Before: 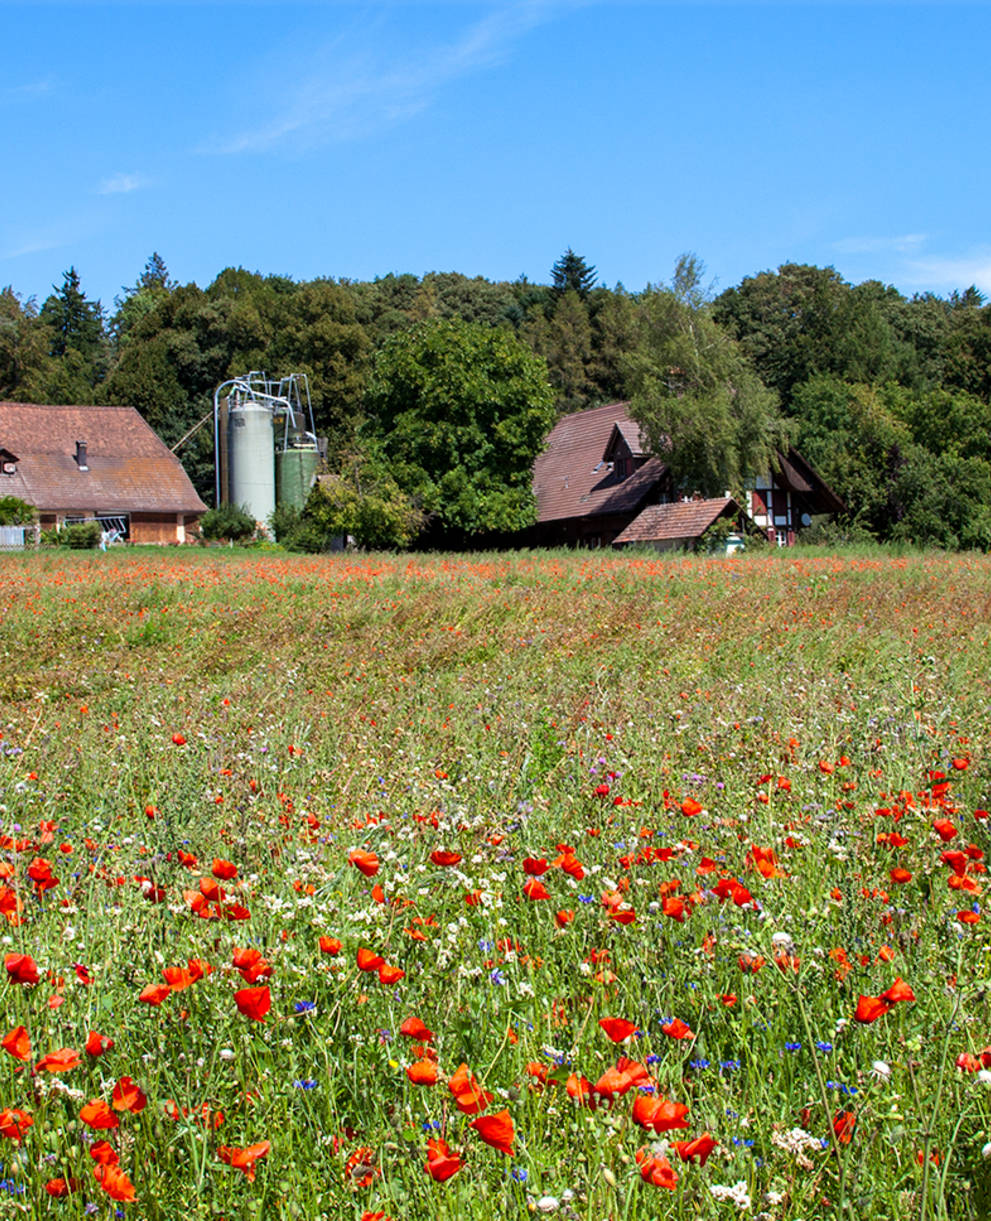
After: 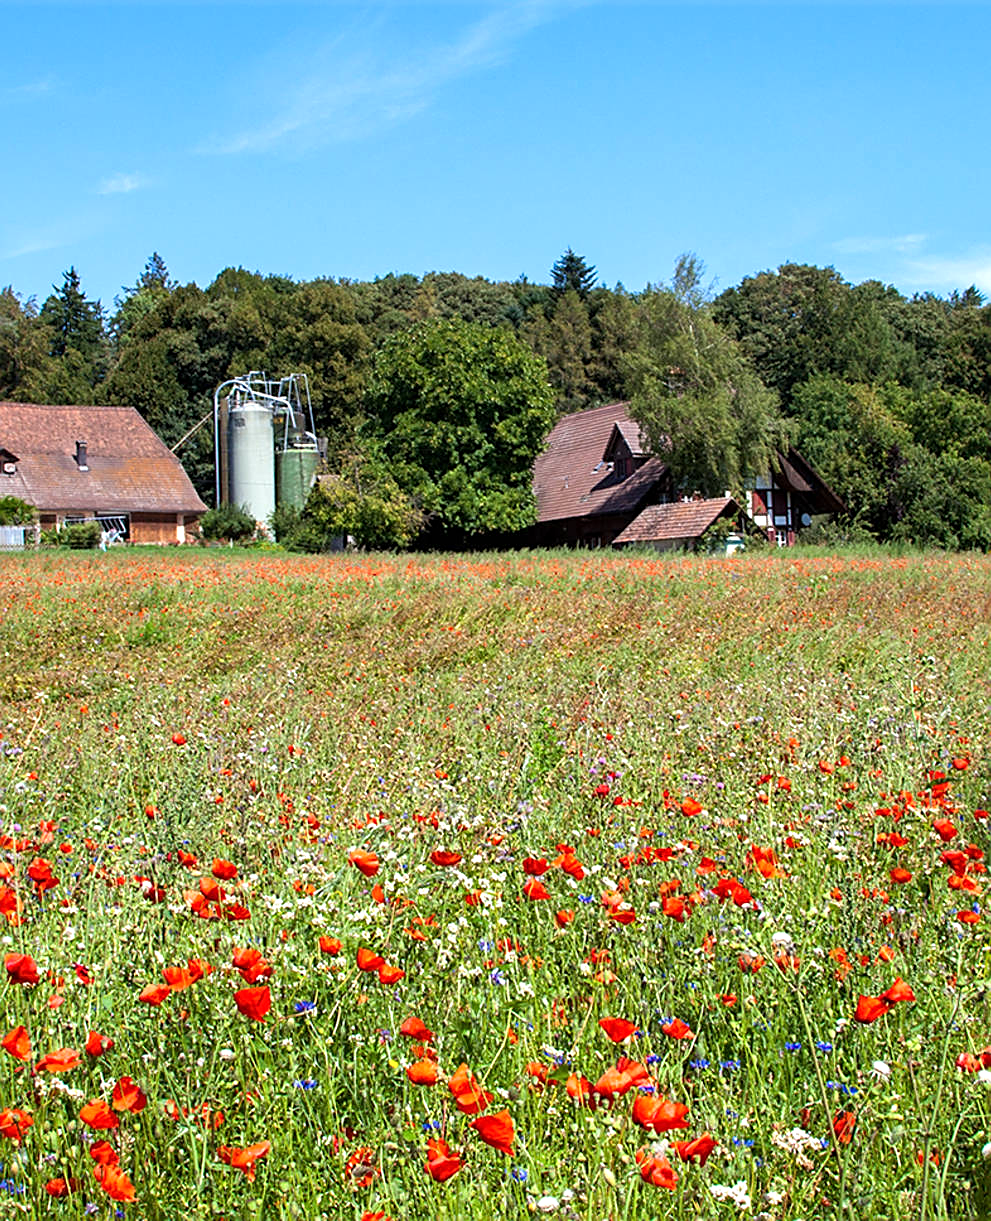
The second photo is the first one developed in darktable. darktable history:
exposure: exposure 0.3 EV, compensate highlight preservation false
sharpen: on, module defaults
